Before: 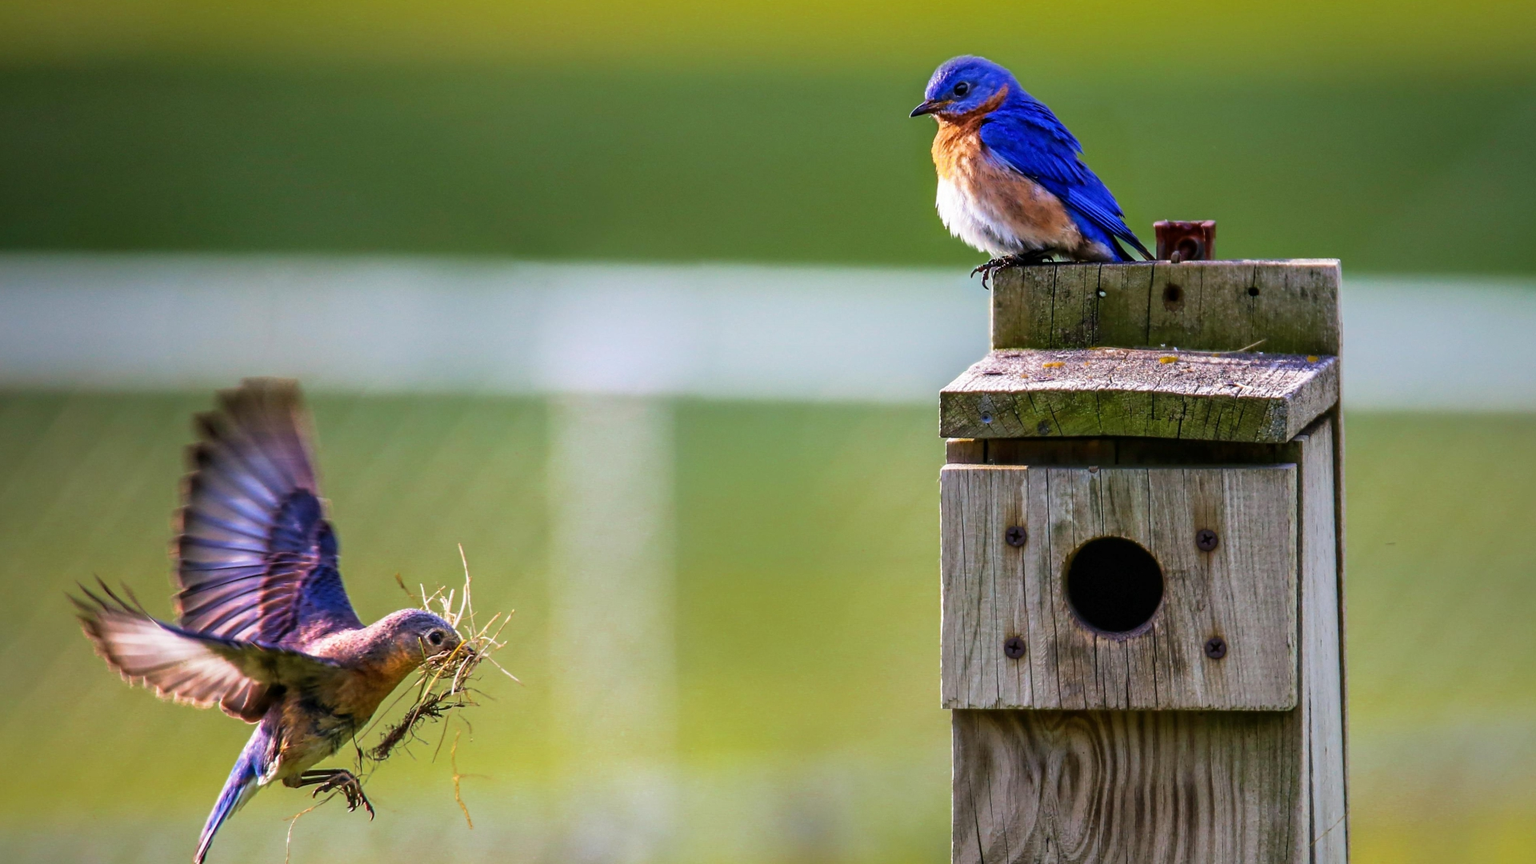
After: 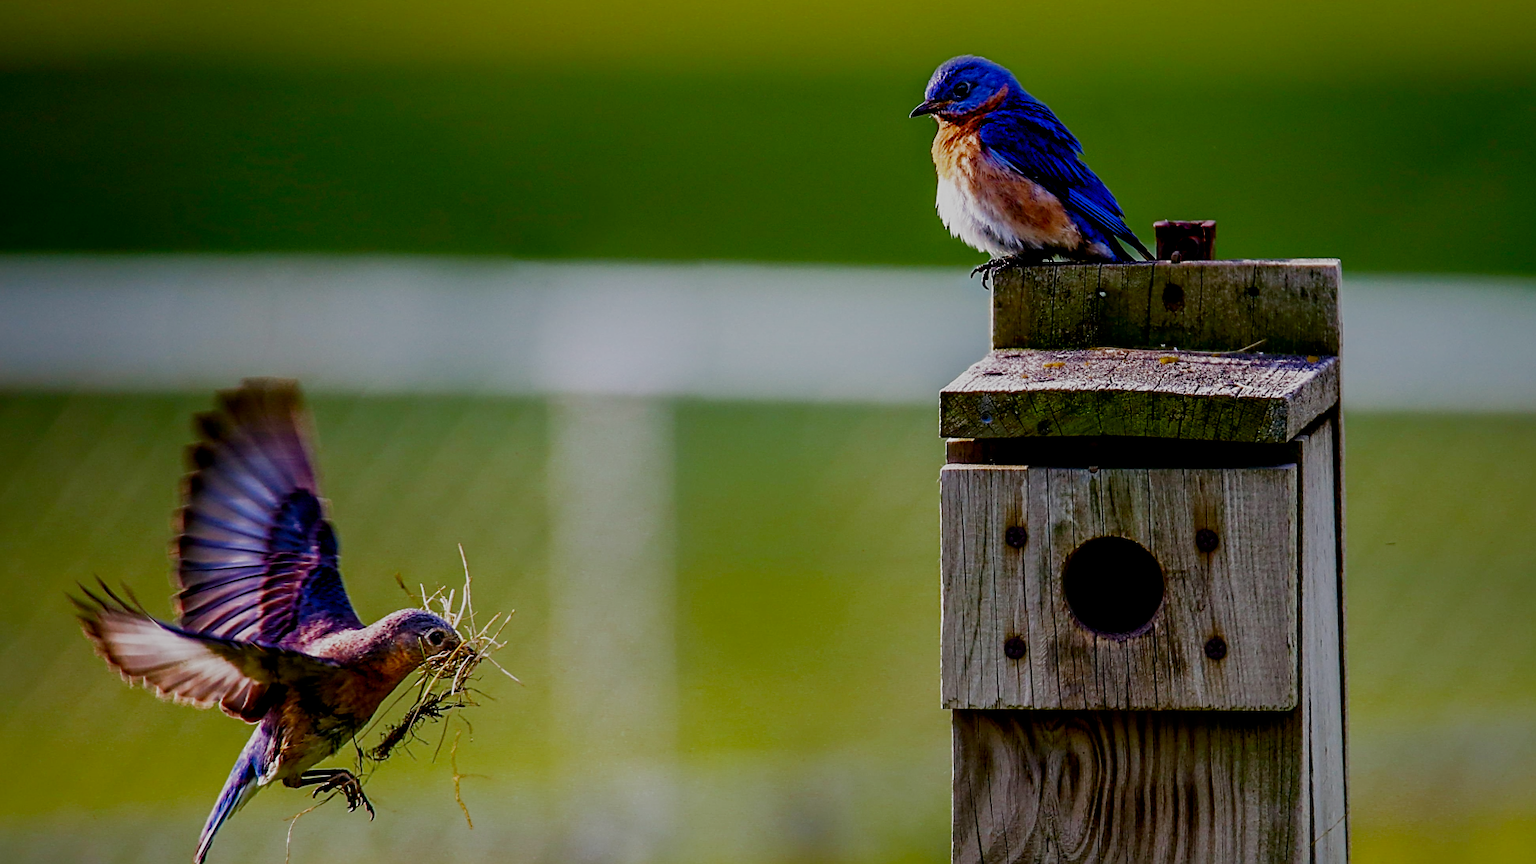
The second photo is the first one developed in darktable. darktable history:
sharpen: on, module defaults
filmic rgb: black relative exposure -4.78 EV, white relative exposure 4.01 EV, threshold 3.01 EV, hardness 2.81, preserve chrominance no, color science v5 (2021), enable highlight reconstruction true
contrast brightness saturation: brightness -0.253, saturation 0.197
